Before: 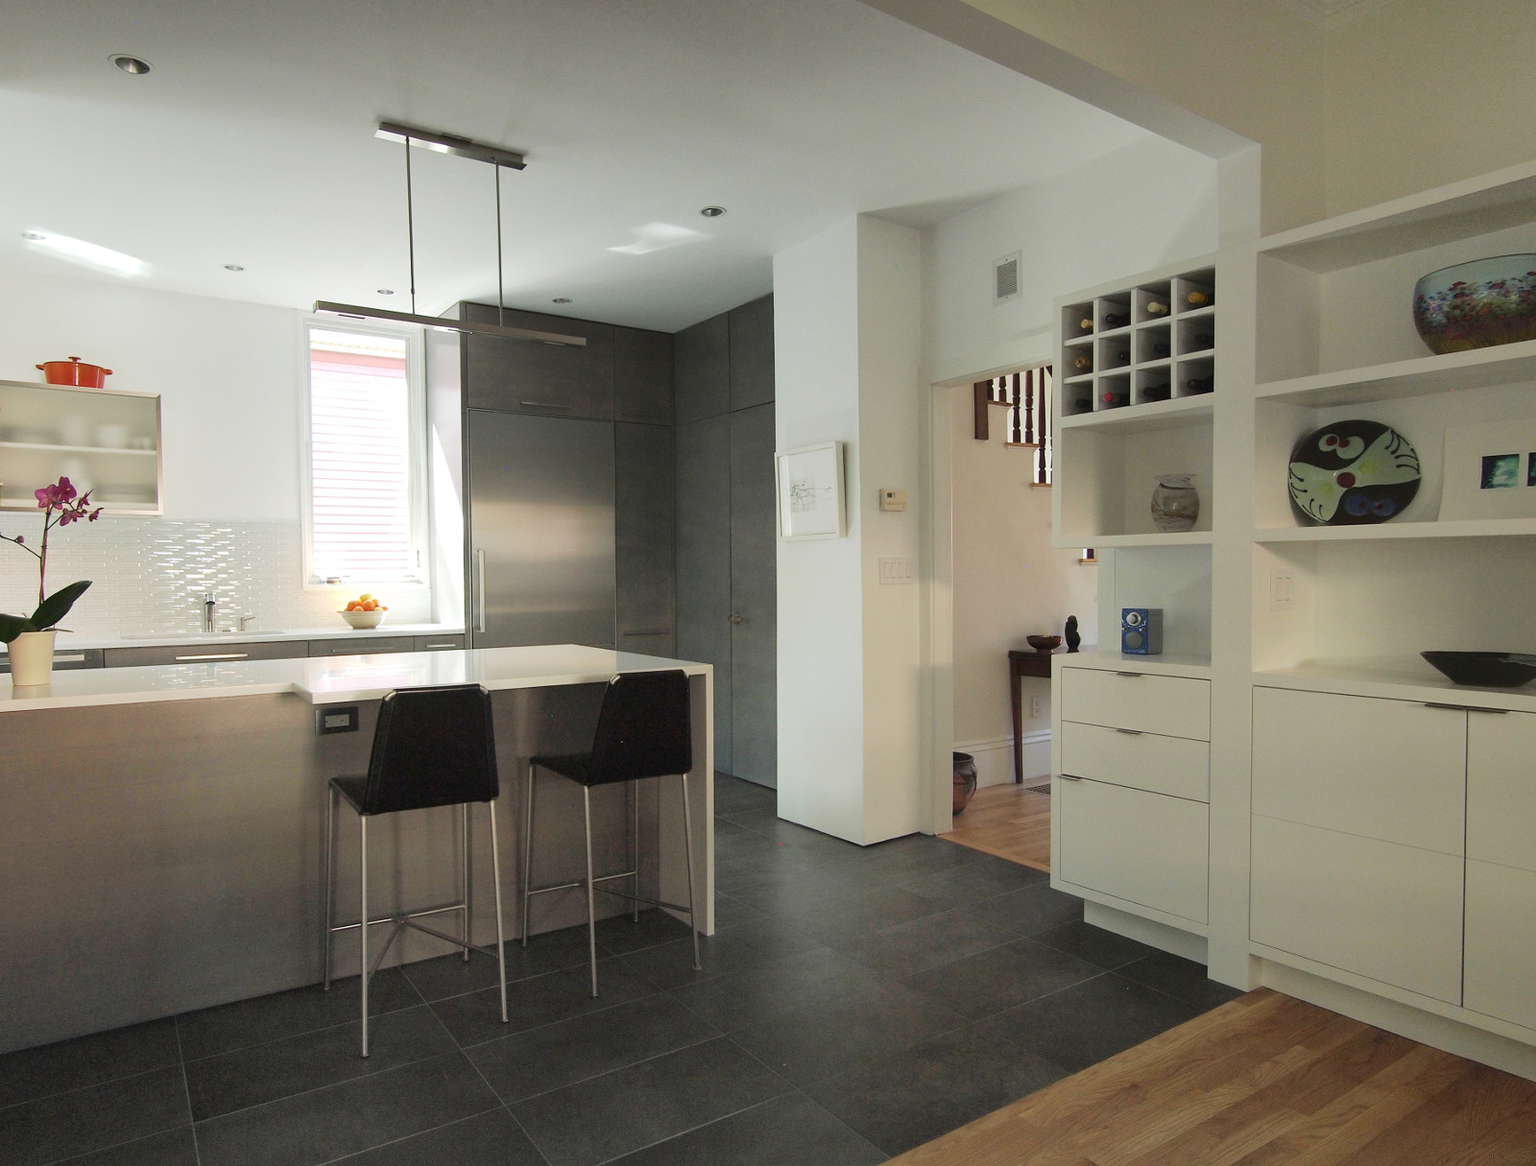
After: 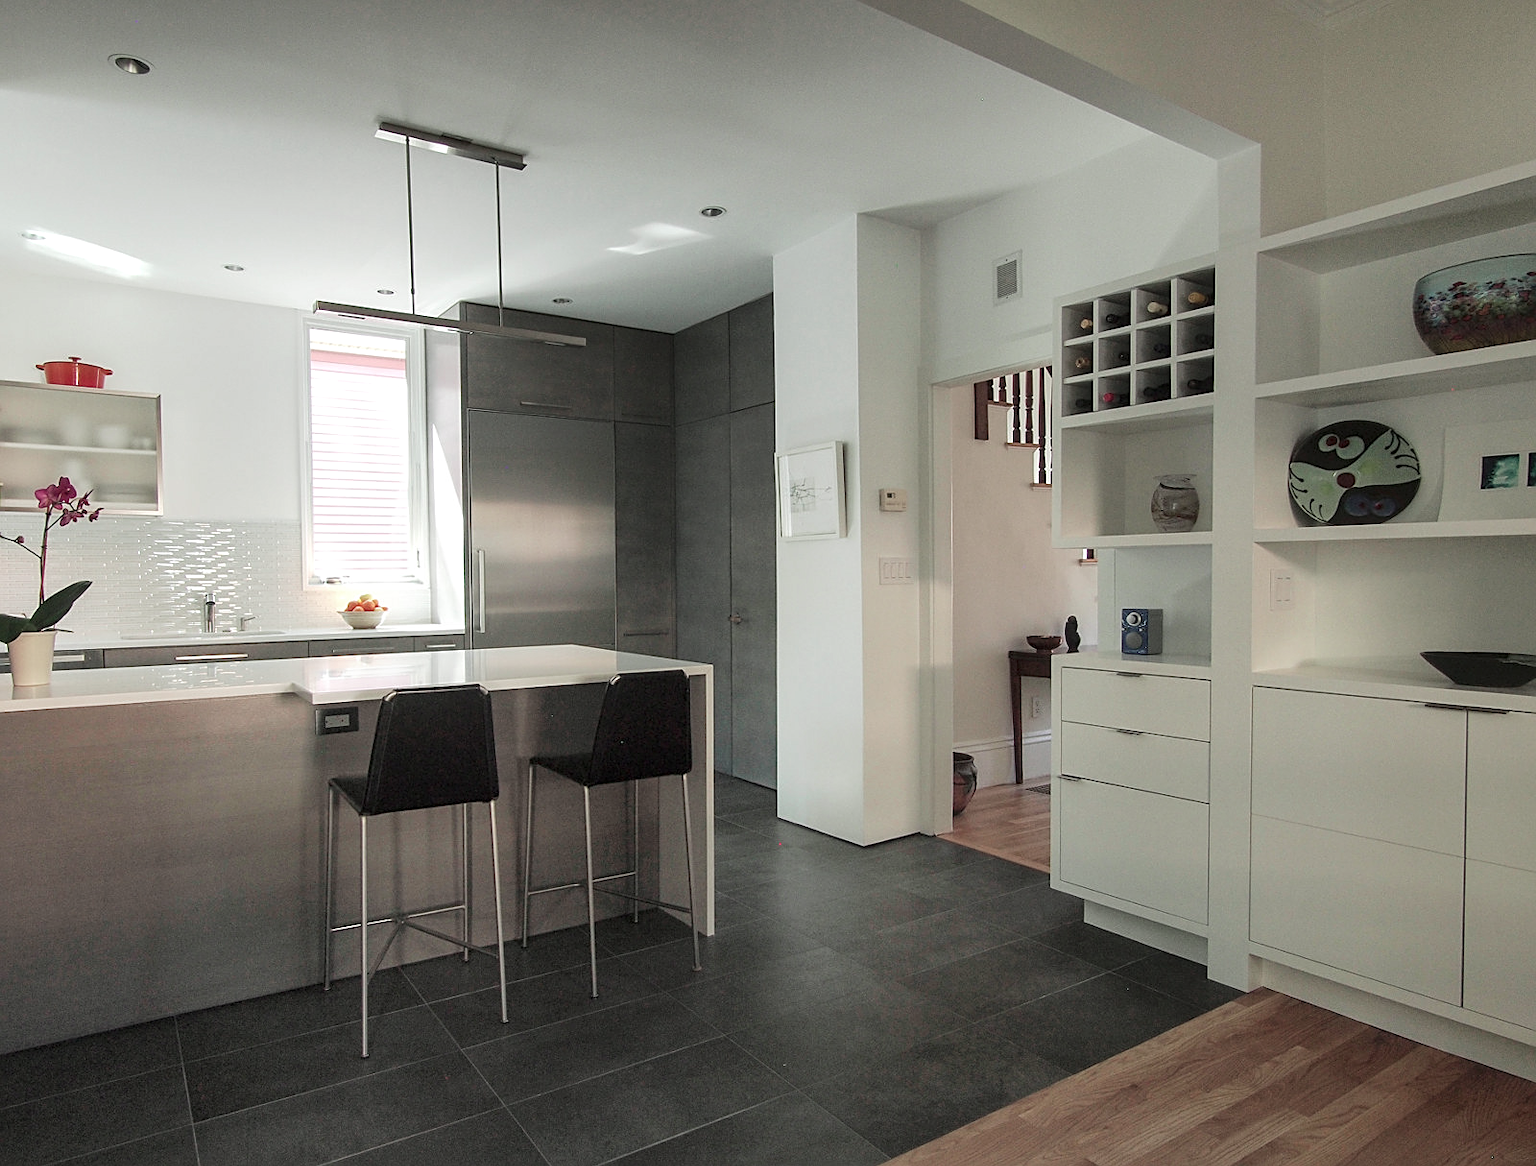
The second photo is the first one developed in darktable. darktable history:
sharpen: on, module defaults
color contrast: blue-yellow contrast 0.62
local contrast: on, module defaults
